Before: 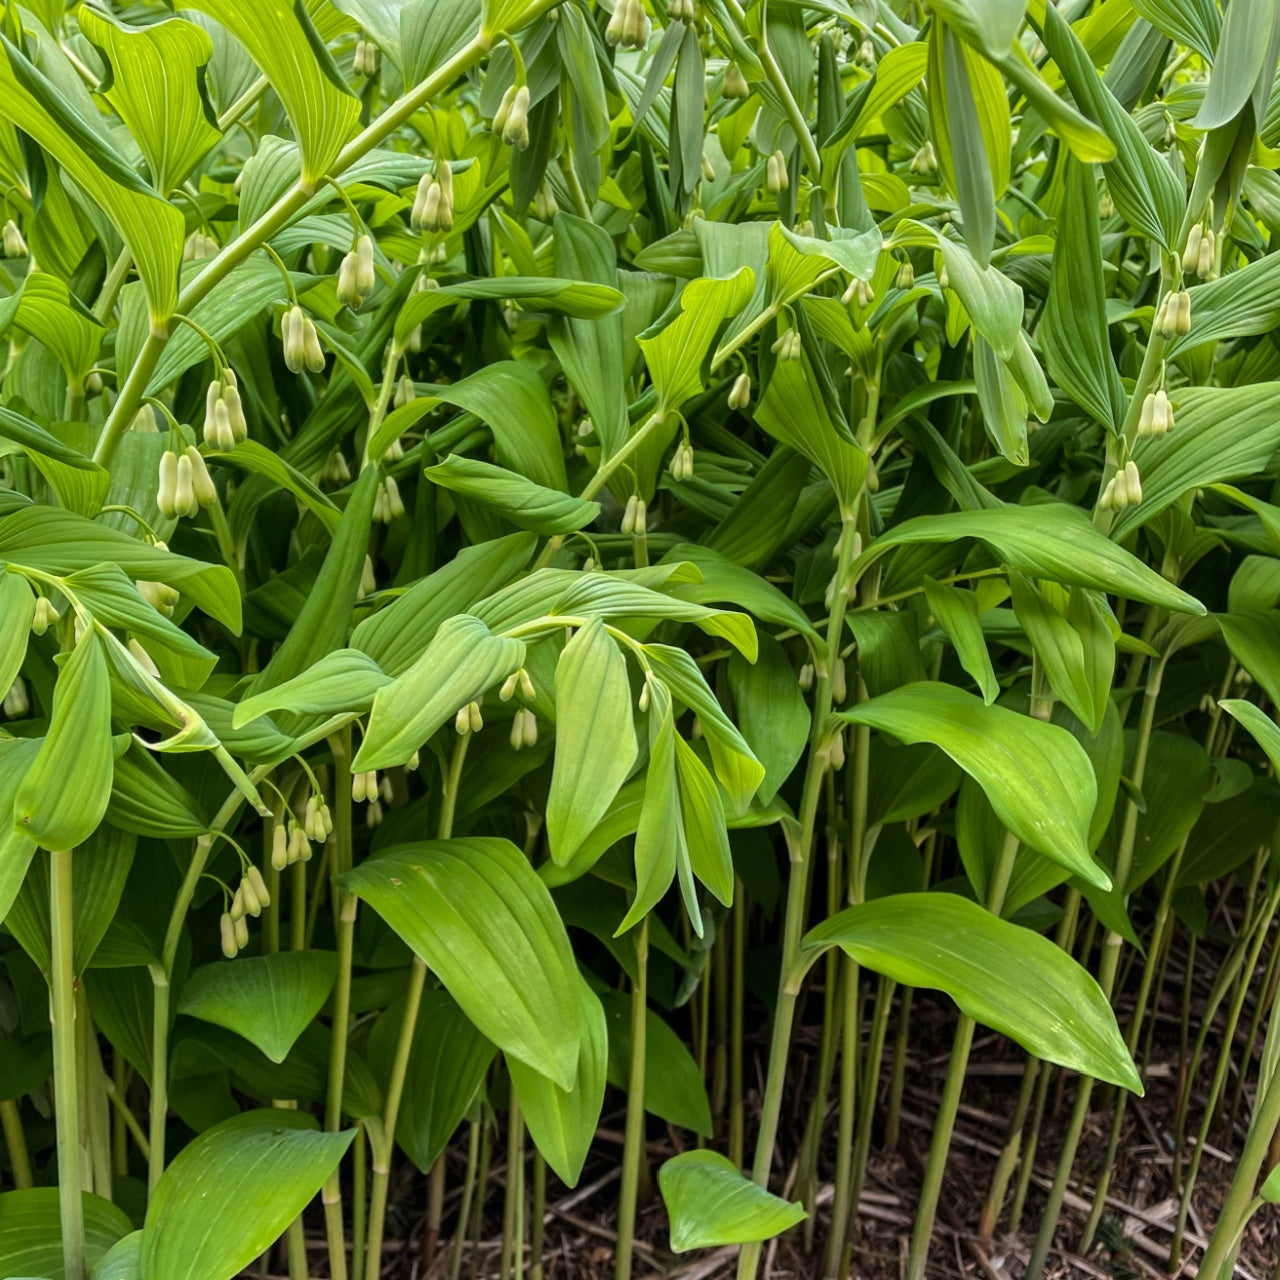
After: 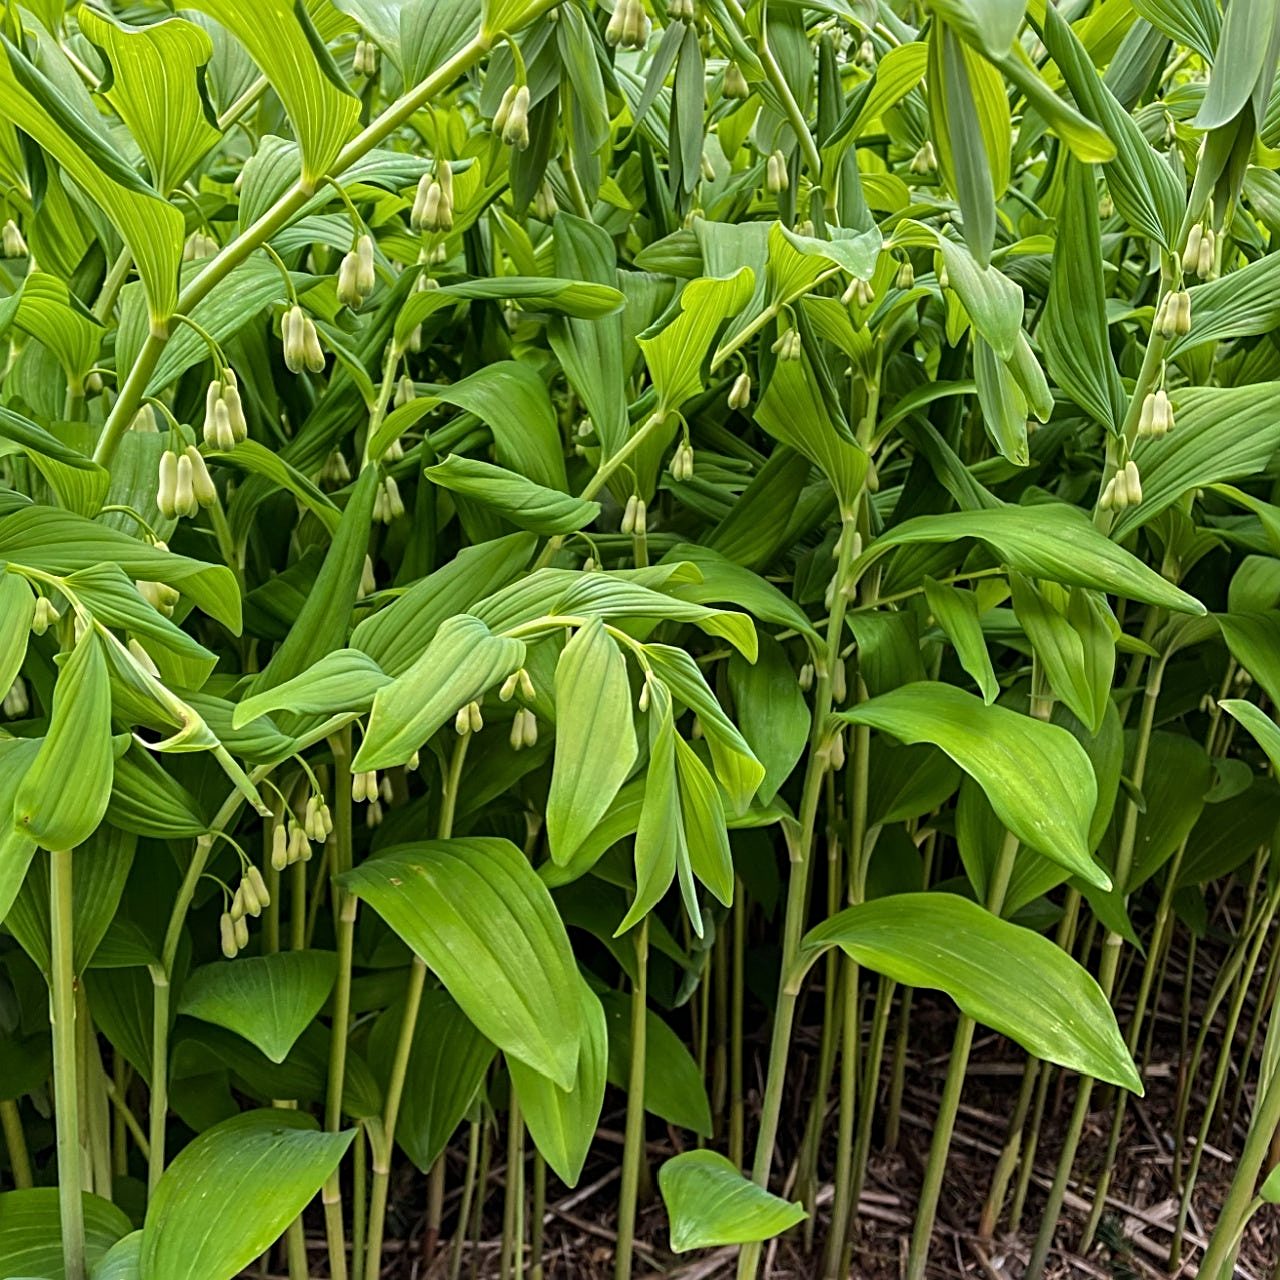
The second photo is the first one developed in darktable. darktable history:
exposure: compensate highlight preservation false
sharpen: radius 3.119
